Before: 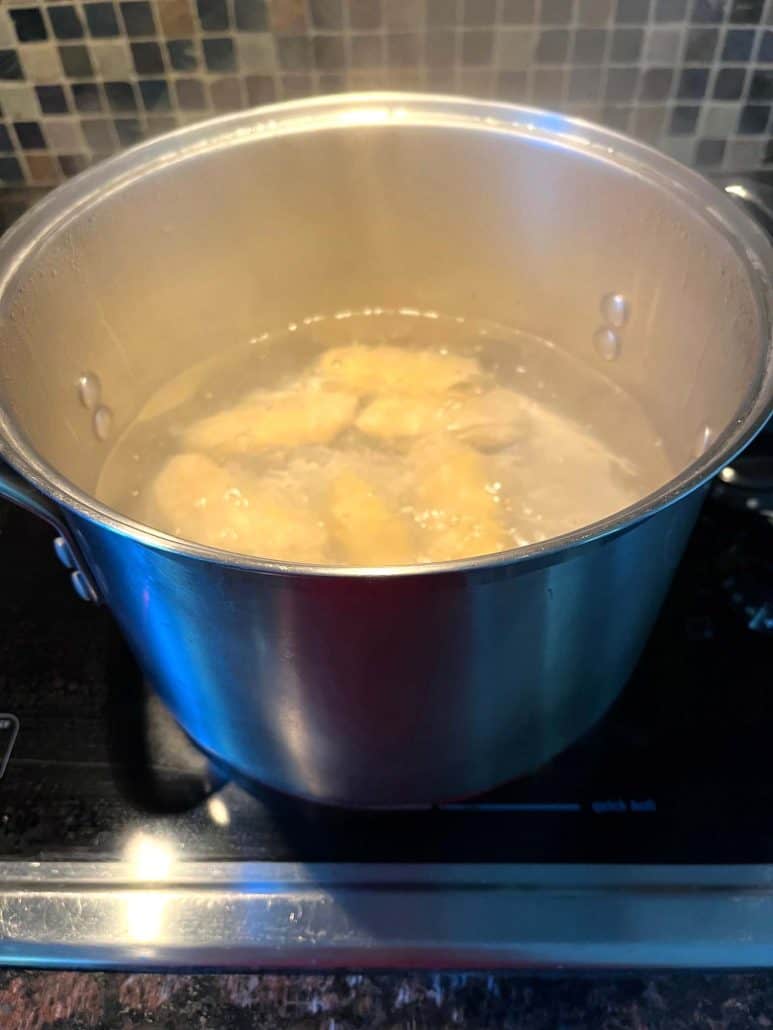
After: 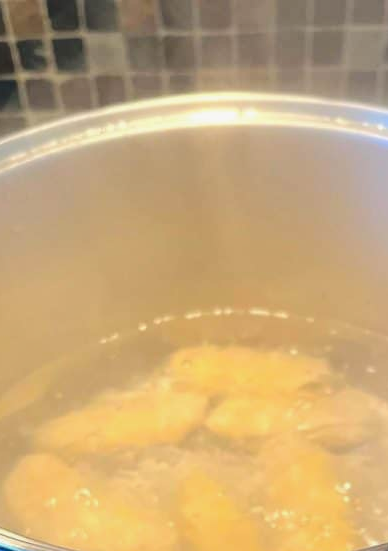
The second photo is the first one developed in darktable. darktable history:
tone curve: curves: ch0 [(0, 0) (0.003, 0.019) (0.011, 0.022) (0.025, 0.029) (0.044, 0.041) (0.069, 0.06) (0.1, 0.09) (0.136, 0.123) (0.177, 0.163) (0.224, 0.206) (0.277, 0.268) (0.335, 0.35) (0.399, 0.436) (0.468, 0.526) (0.543, 0.624) (0.623, 0.713) (0.709, 0.779) (0.801, 0.845) (0.898, 0.912) (1, 1)], color space Lab, independent channels, preserve colors none
crop: left 19.489%, right 30.298%, bottom 46.504%
shadows and highlights: shadows -20.03, white point adjustment -2.18, highlights -35.03
